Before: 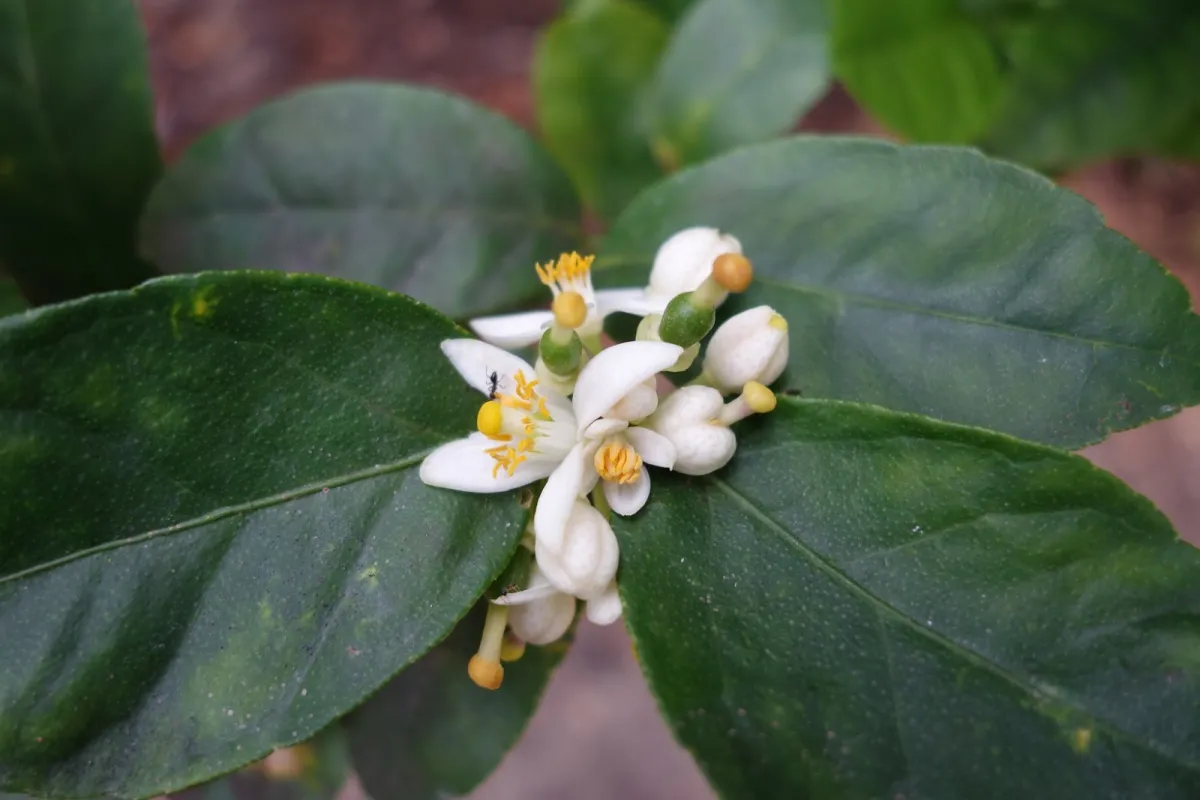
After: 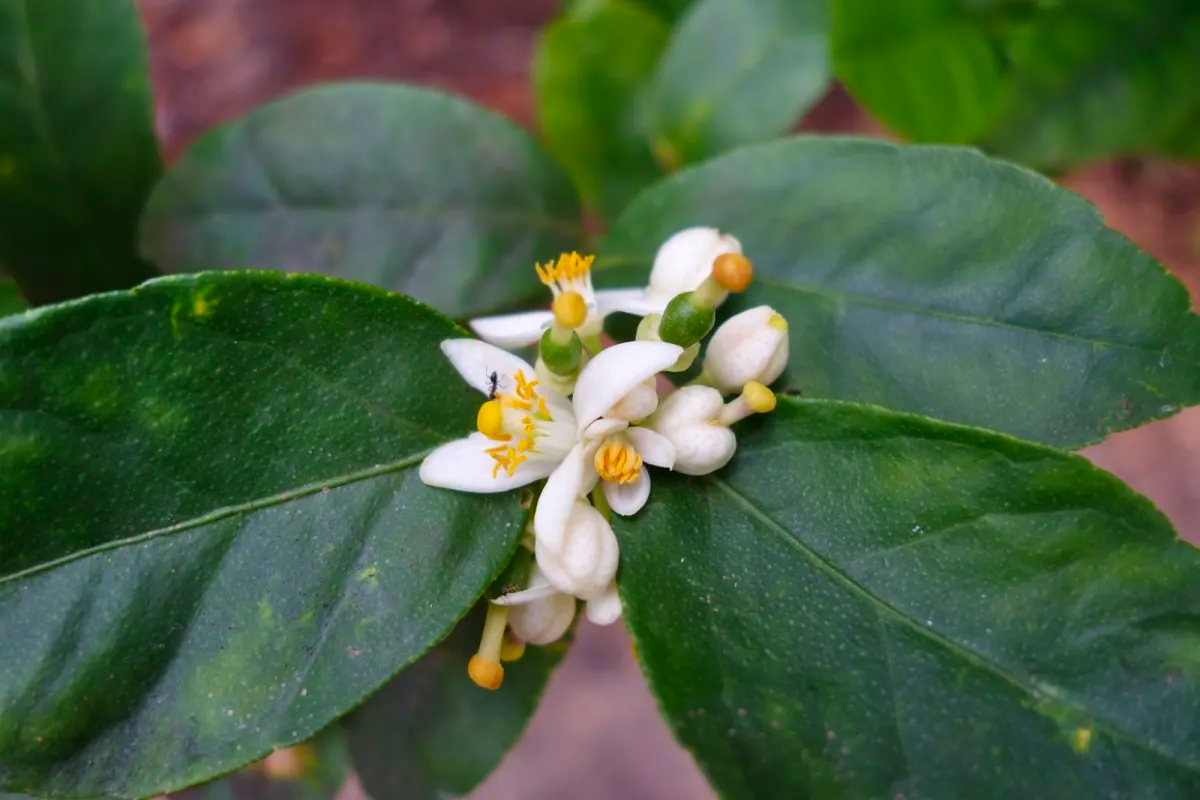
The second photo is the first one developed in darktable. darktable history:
contrast brightness saturation: brightness -0.02, saturation 0.35
velvia: strength 6%
shadows and highlights: soften with gaussian
